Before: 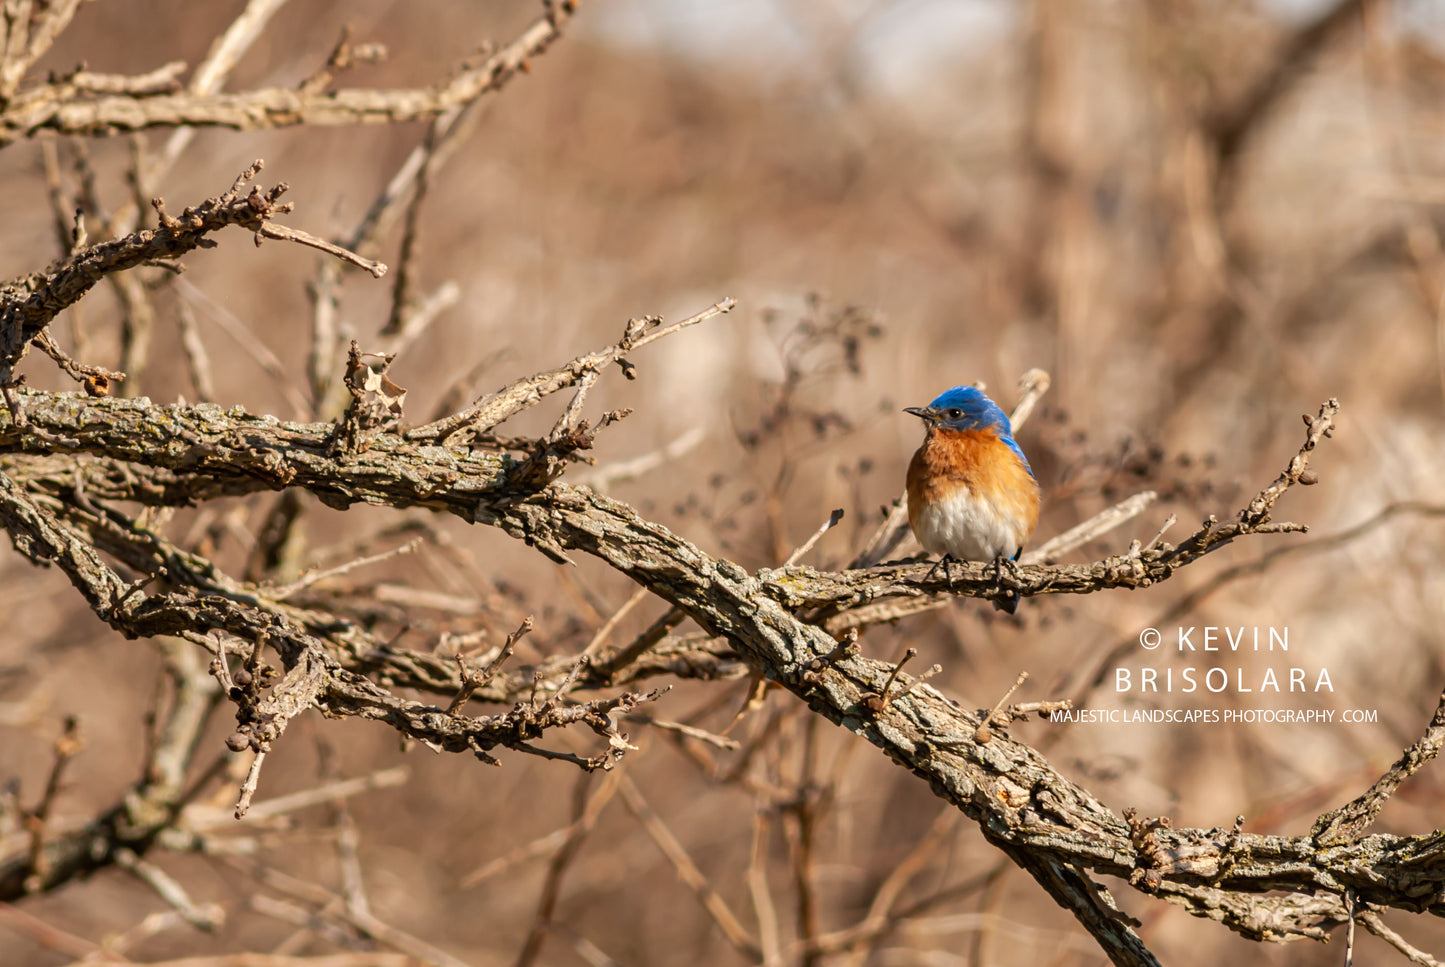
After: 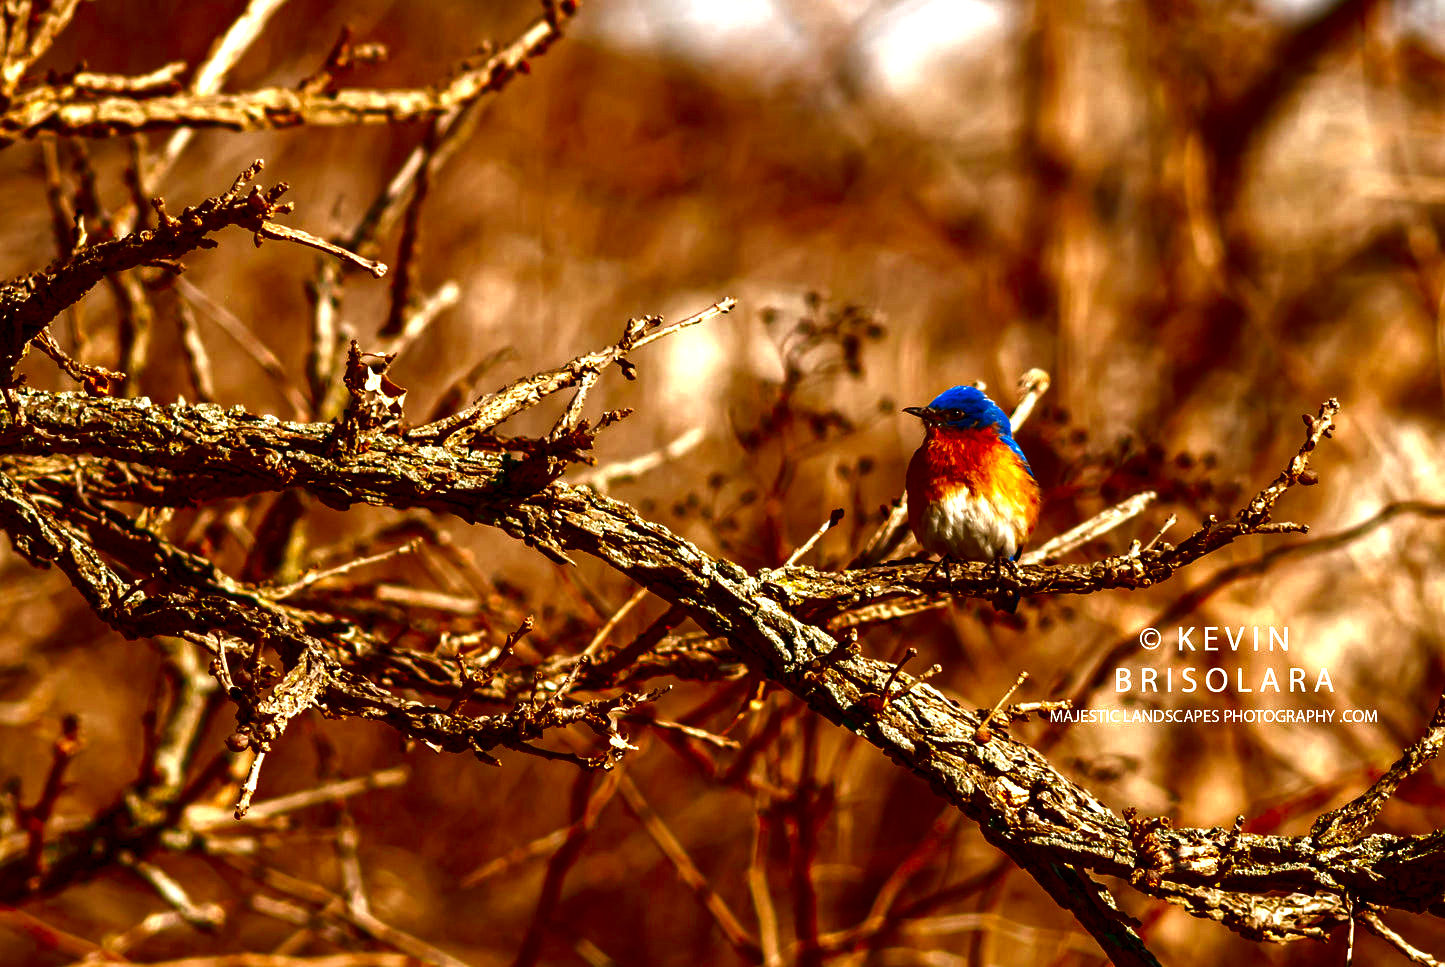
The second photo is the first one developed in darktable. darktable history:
exposure: black level correction 0, exposure 0.691 EV, compensate highlight preservation false
local contrast: highlights 105%, shadows 103%, detail 119%, midtone range 0.2
contrast brightness saturation: brightness -0.997, saturation 0.988
